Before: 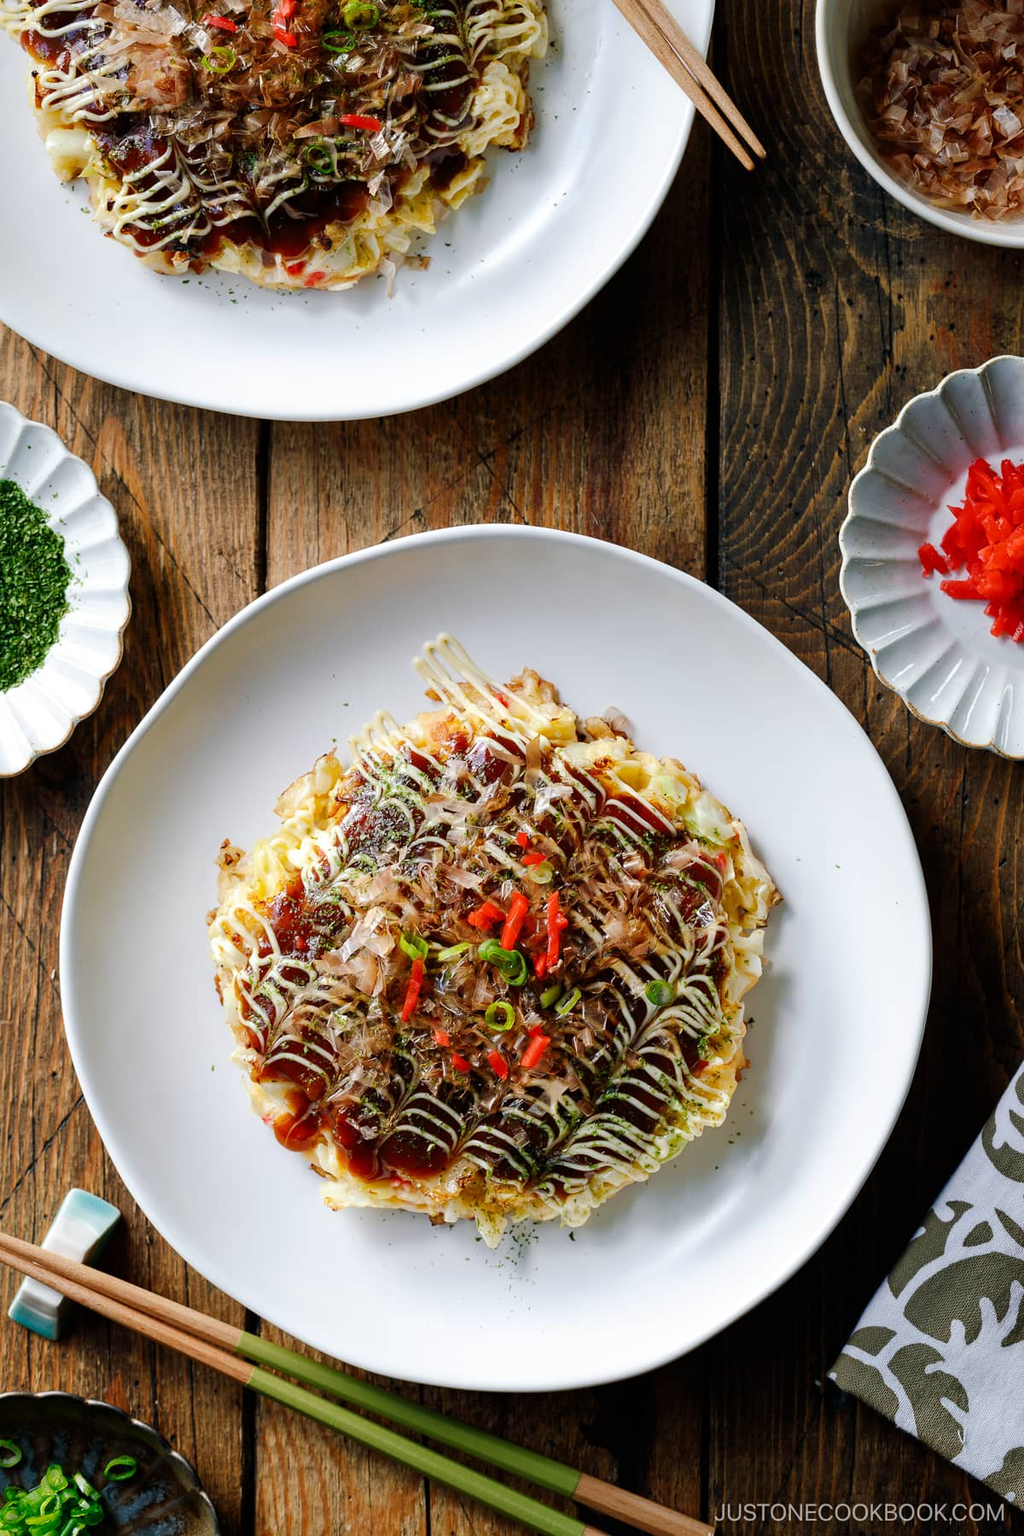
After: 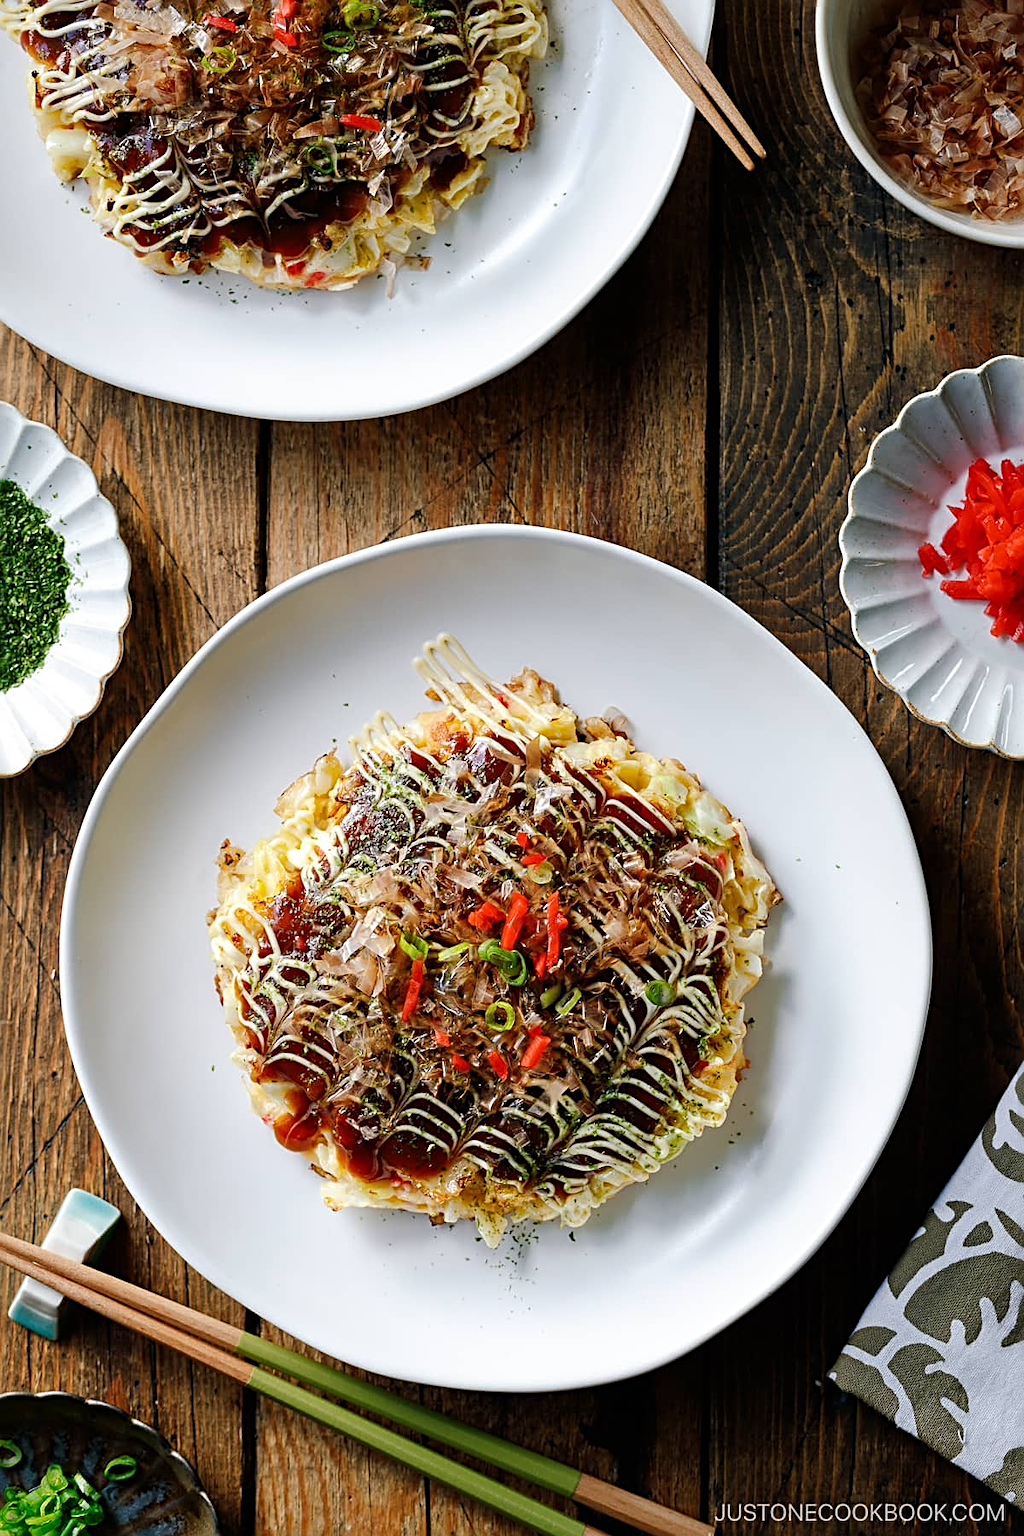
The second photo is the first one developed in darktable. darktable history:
sharpen: radius 3.084
